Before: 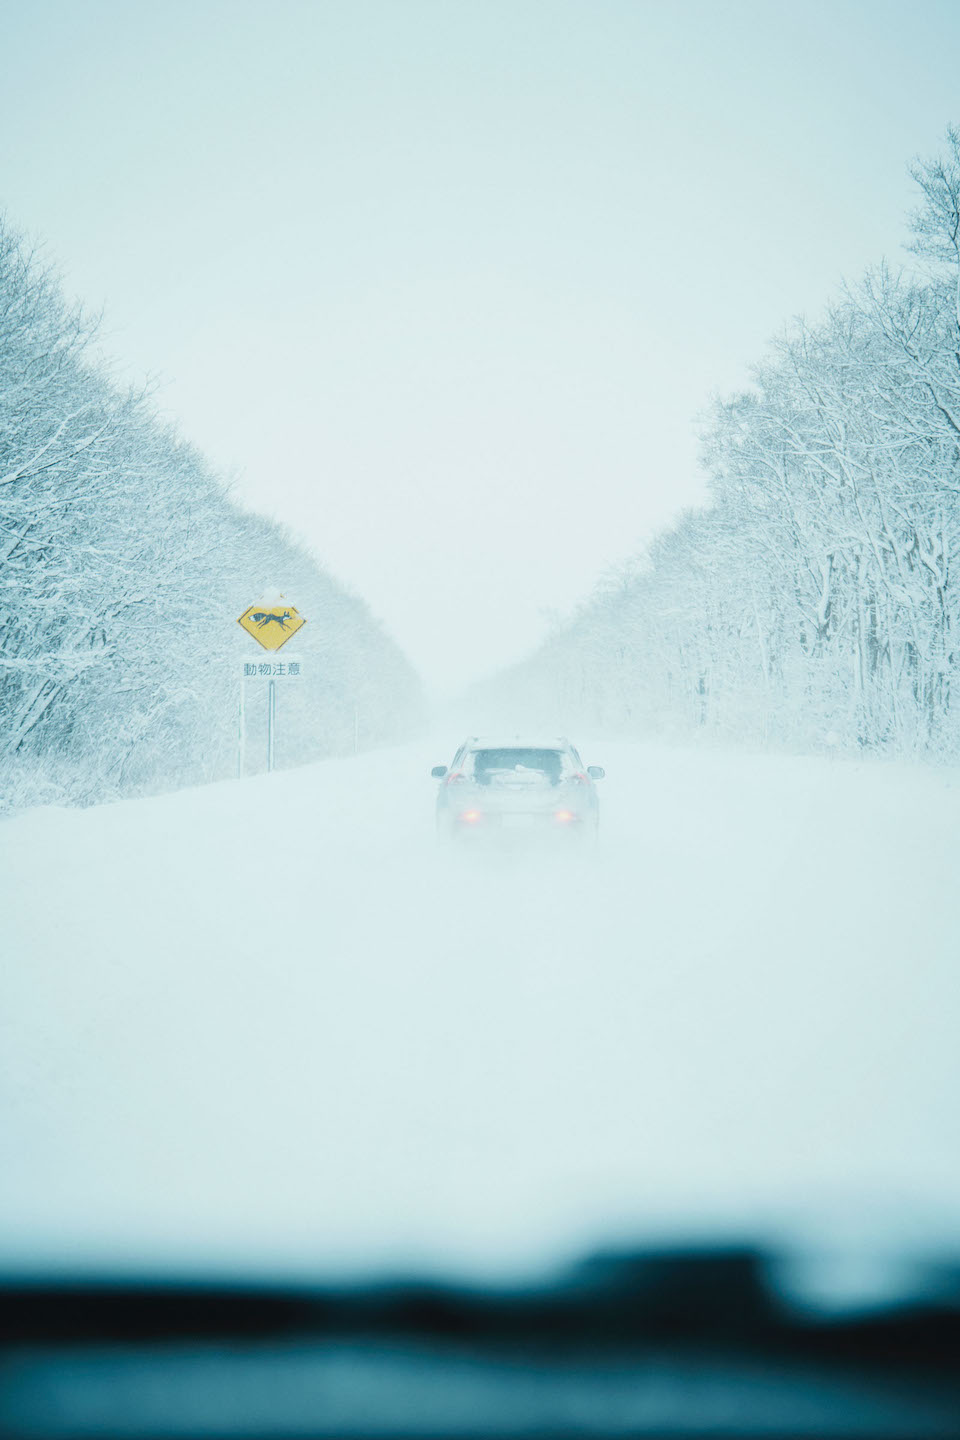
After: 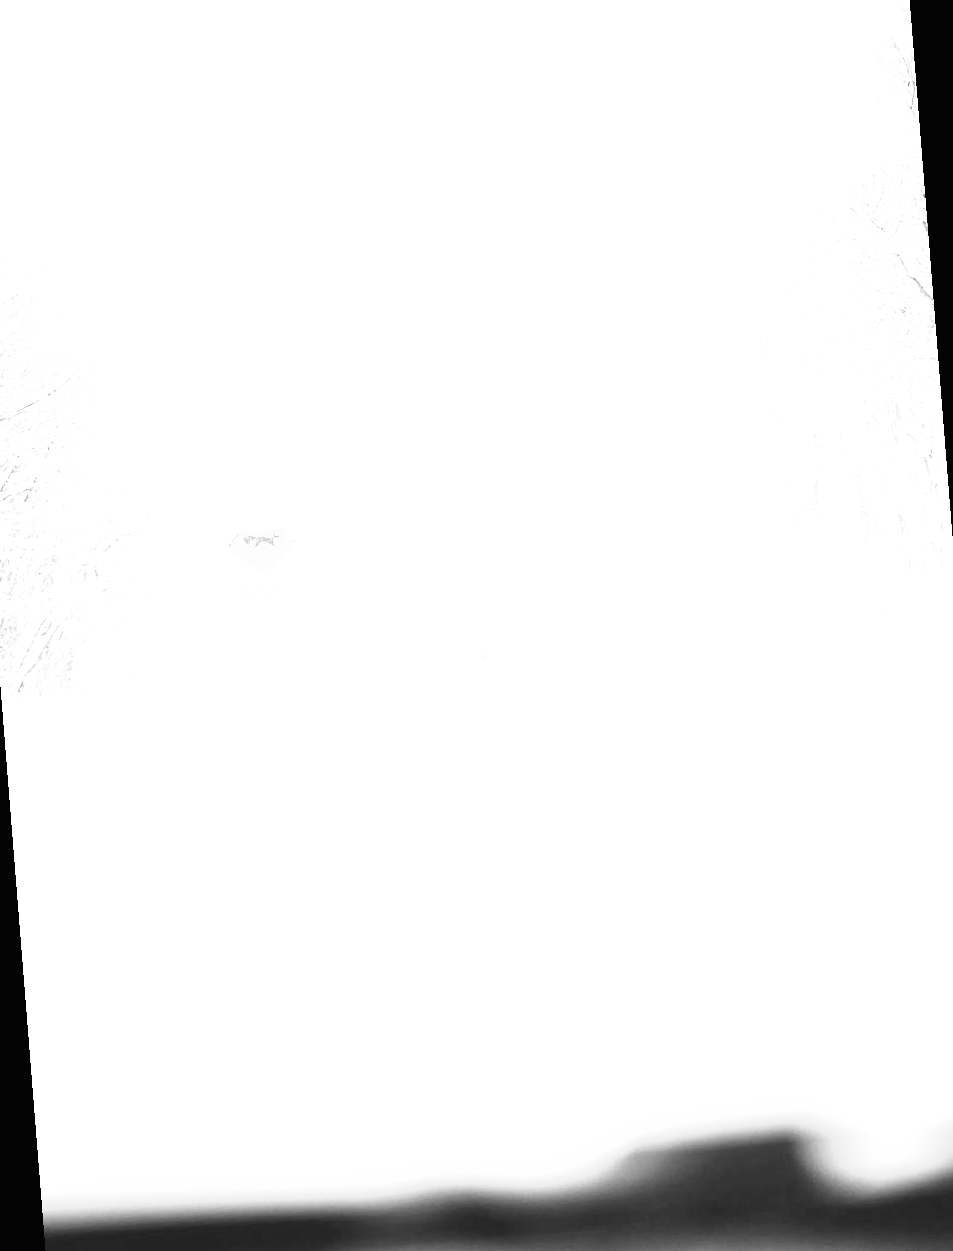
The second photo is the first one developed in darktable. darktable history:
monochrome: on, module defaults
tone curve: curves: ch0 [(0, 0) (0.071, 0.058) (0.266, 0.268) (0.498, 0.542) (0.766, 0.807) (1, 0.983)]; ch1 [(0, 0) (0.346, 0.307) (0.408, 0.387) (0.463, 0.465) (0.482, 0.493) (0.502, 0.499) (0.517, 0.505) (0.55, 0.554) (0.597, 0.61) (0.651, 0.698) (1, 1)]; ch2 [(0, 0) (0.346, 0.34) (0.434, 0.46) (0.485, 0.494) (0.5, 0.498) (0.509, 0.517) (0.526, 0.539) (0.583, 0.603) (0.625, 0.659) (1, 1)], color space Lab, independent channels, preserve colors none
velvia: on, module defaults
rotate and perspective: rotation -4.57°, crop left 0.054, crop right 0.944, crop top 0.087, crop bottom 0.914
exposure: black level correction 0, exposure 2 EV, compensate highlight preservation false
